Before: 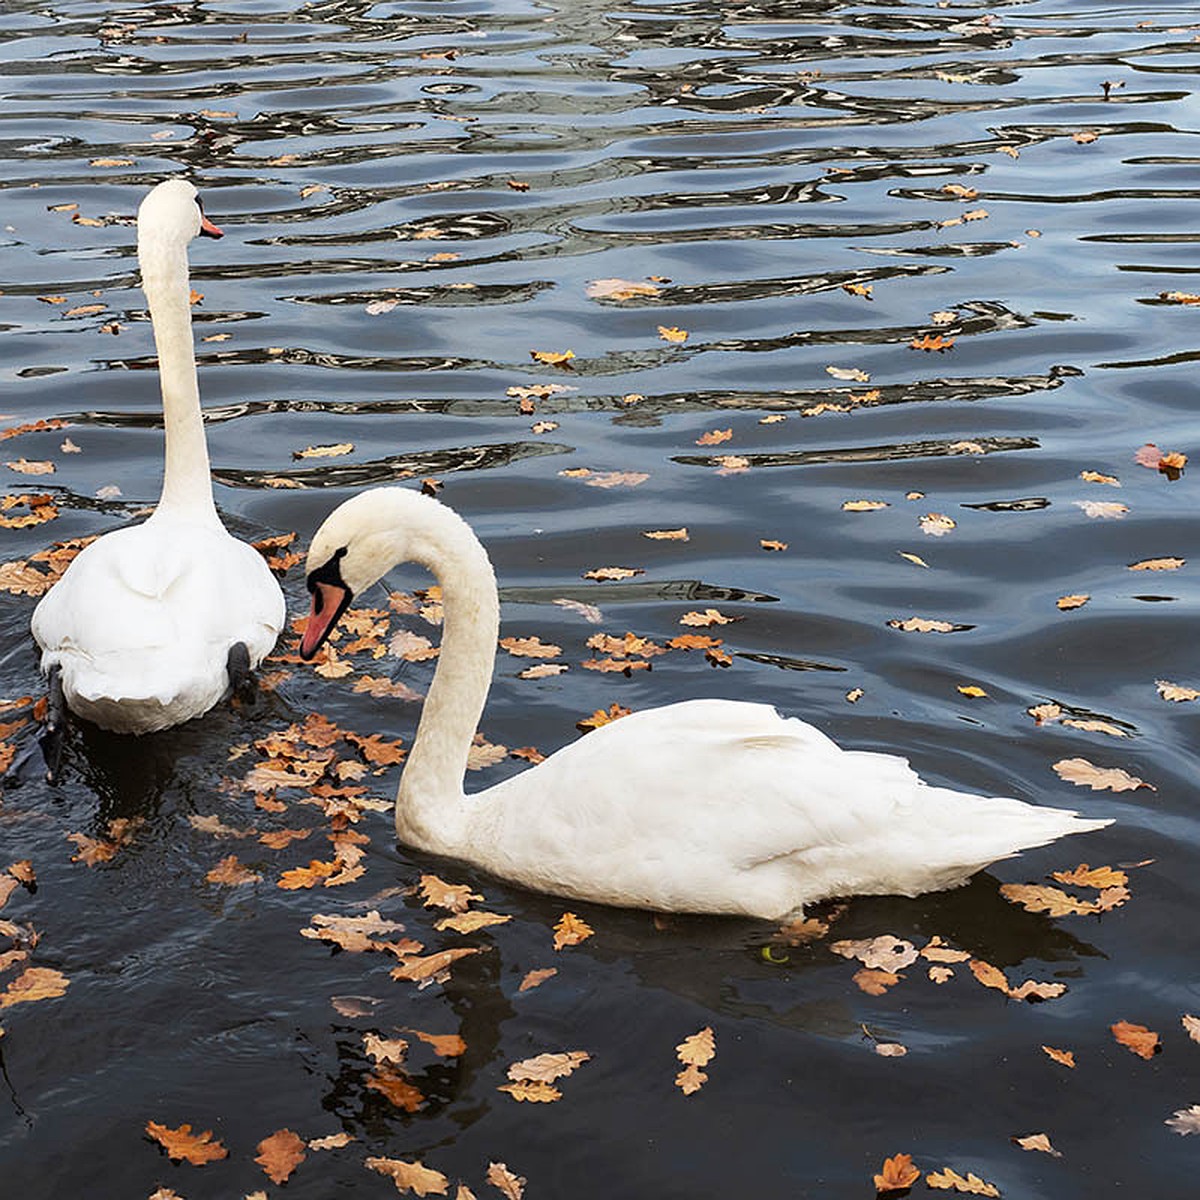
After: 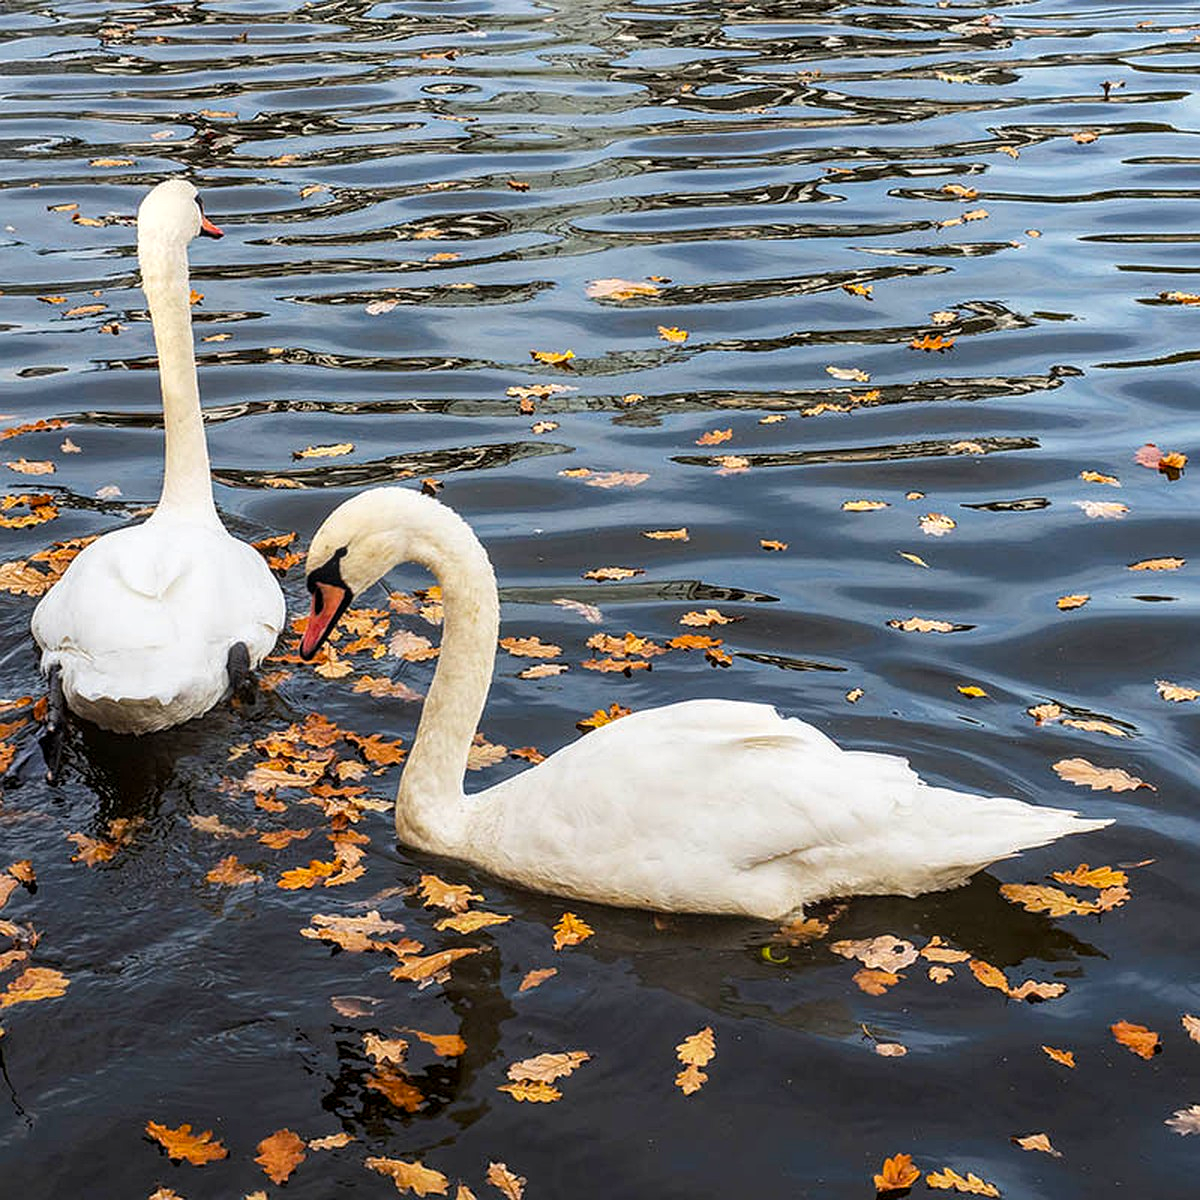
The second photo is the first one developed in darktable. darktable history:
color balance rgb: perceptual saturation grading › global saturation 25%, global vibrance 20%
local contrast: detail 130%
